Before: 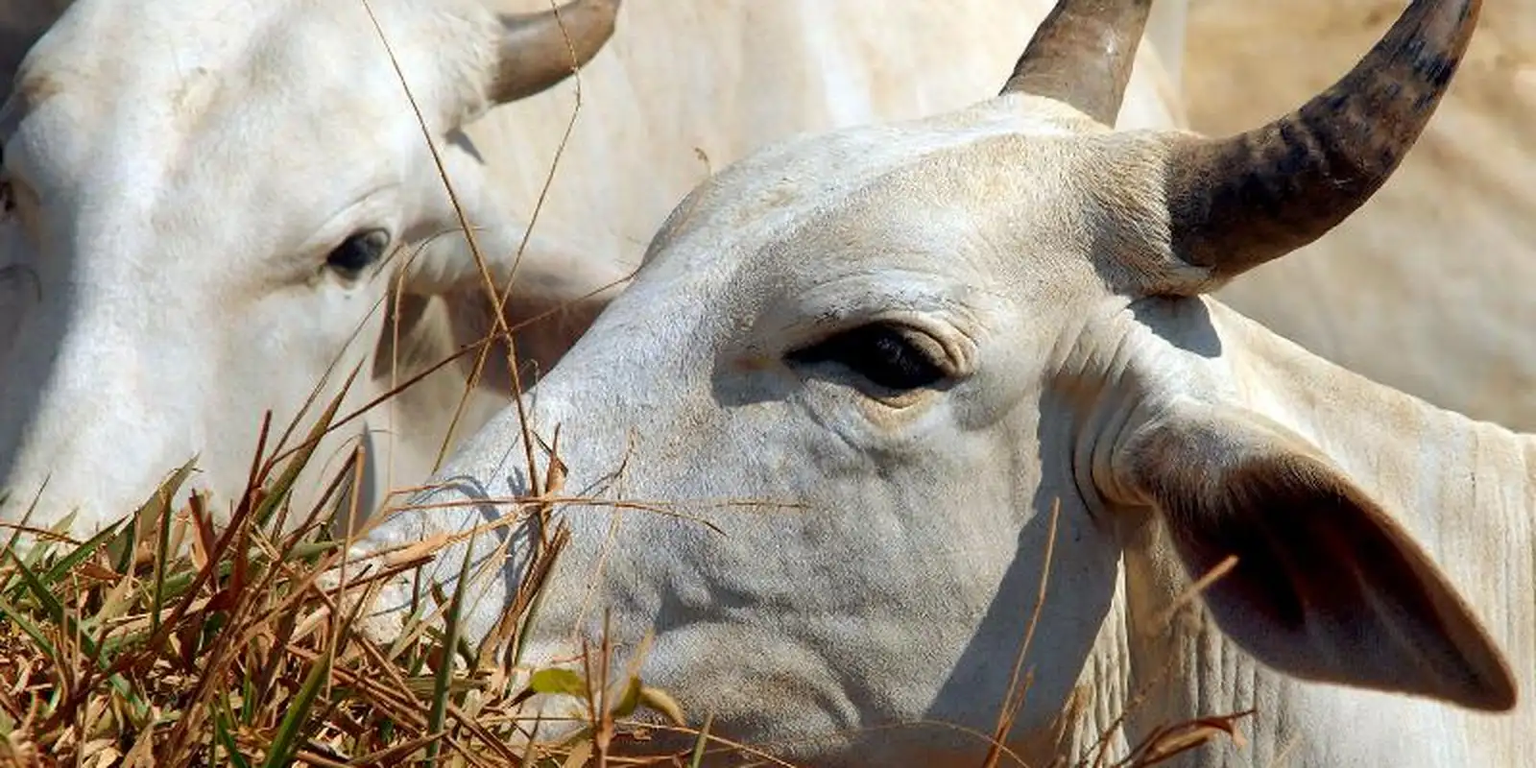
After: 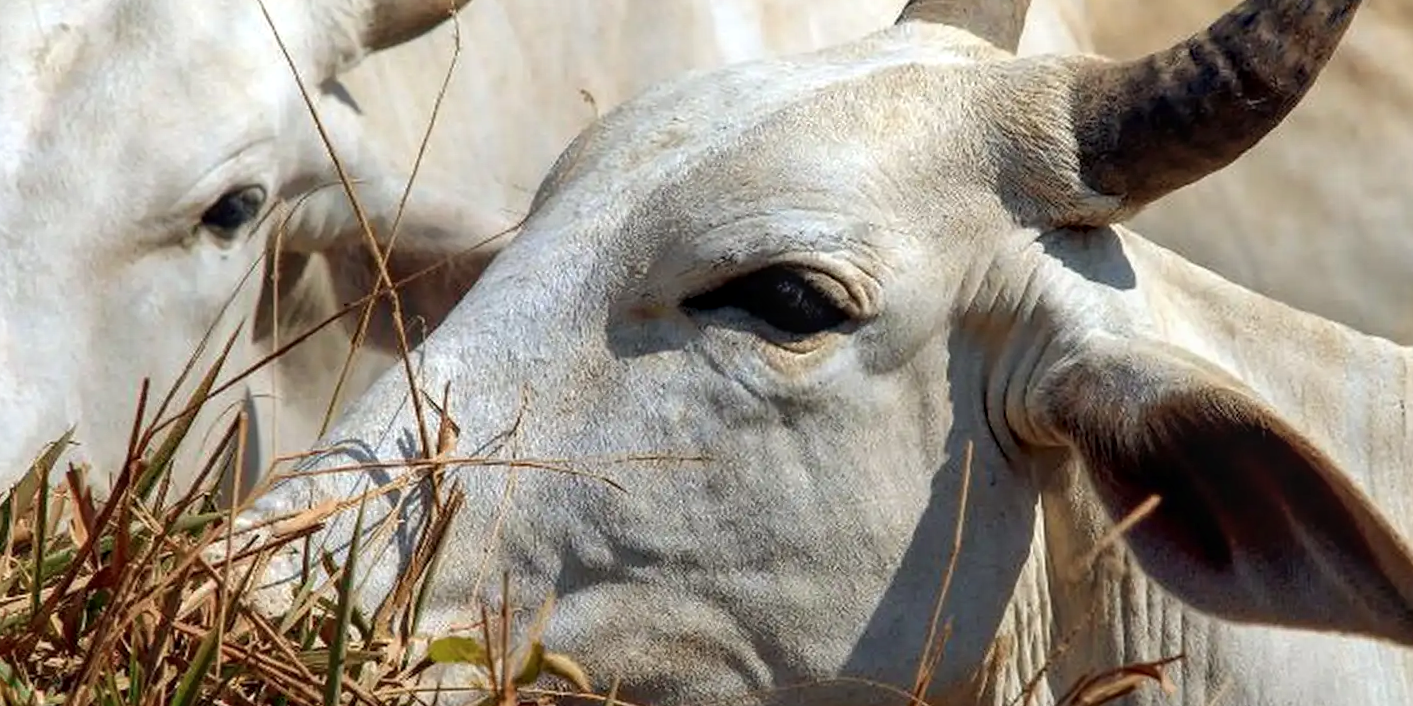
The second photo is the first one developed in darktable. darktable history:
color zones: curves: ch0 [(0, 0.5) (0.143, 0.52) (0.286, 0.5) (0.429, 0.5) (0.571, 0.5) (0.714, 0.5) (0.857, 0.5) (1, 0.5)]; ch1 [(0, 0.489) (0.155, 0.45) (0.286, 0.466) (0.429, 0.5) (0.571, 0.5) (0.714, 0.5) (0.857, 0.5) (1, 0.489)]
crop and rotate: angle 1.96°, left 5.673%, top 5.673%
local contrast: on, module defaults
